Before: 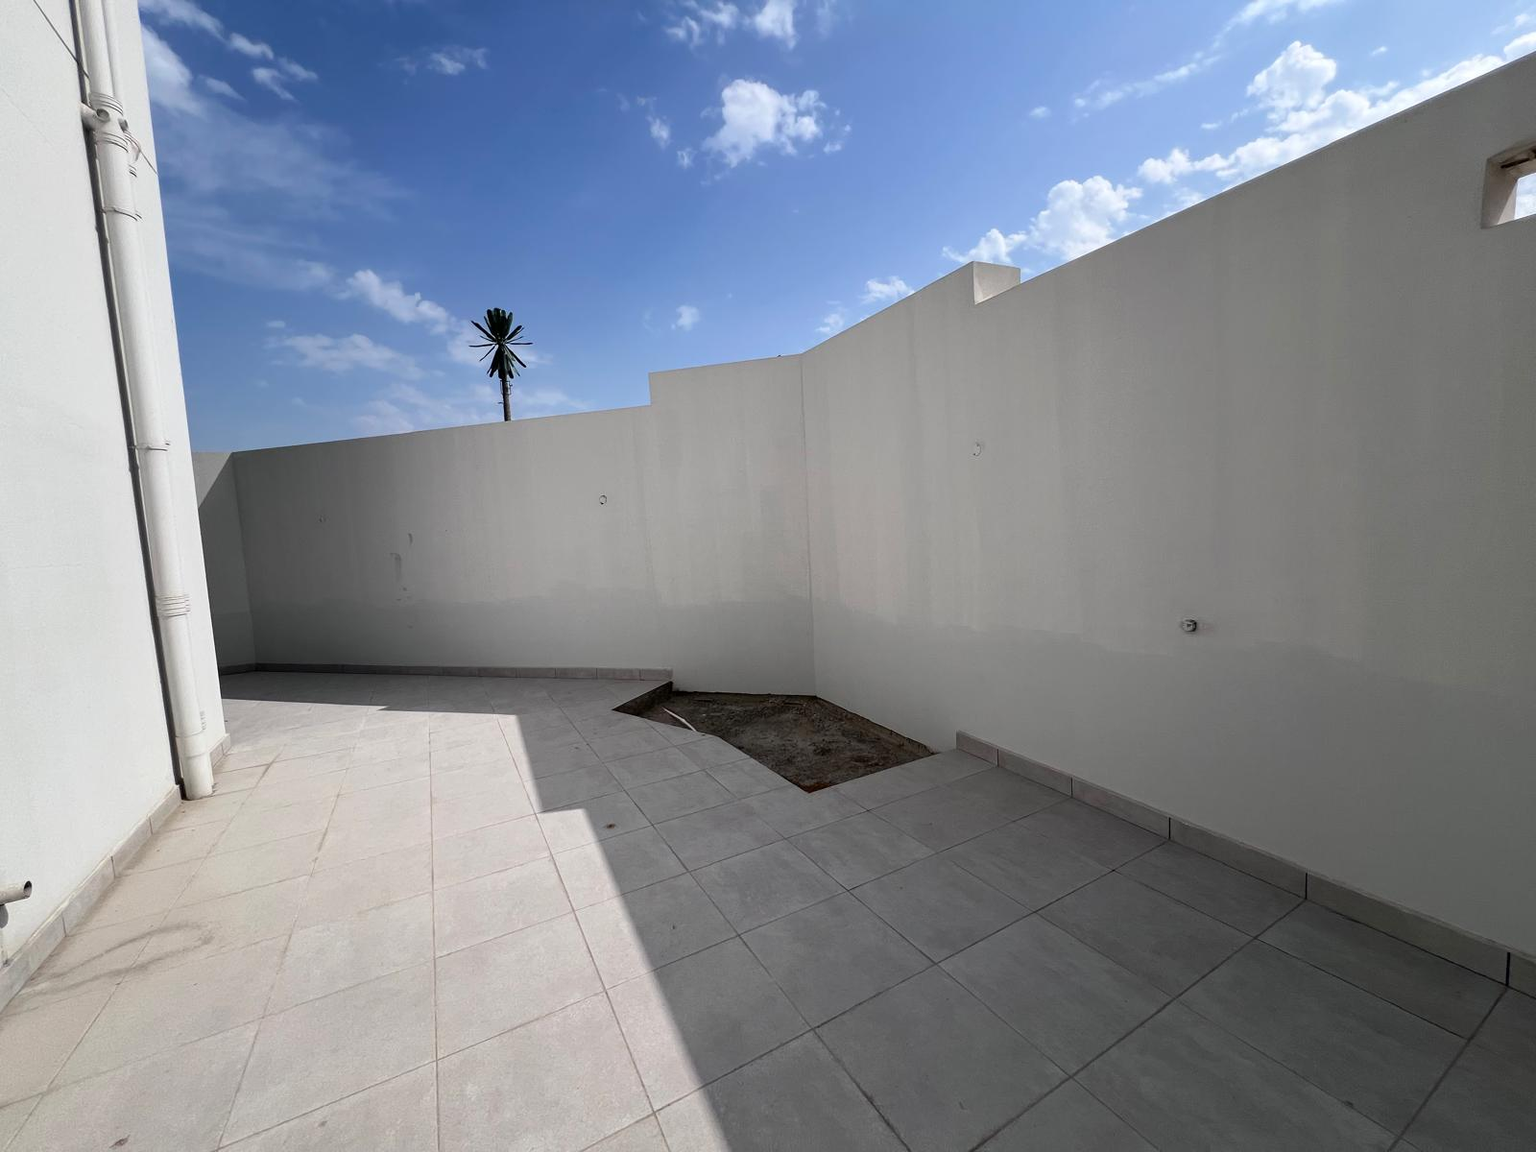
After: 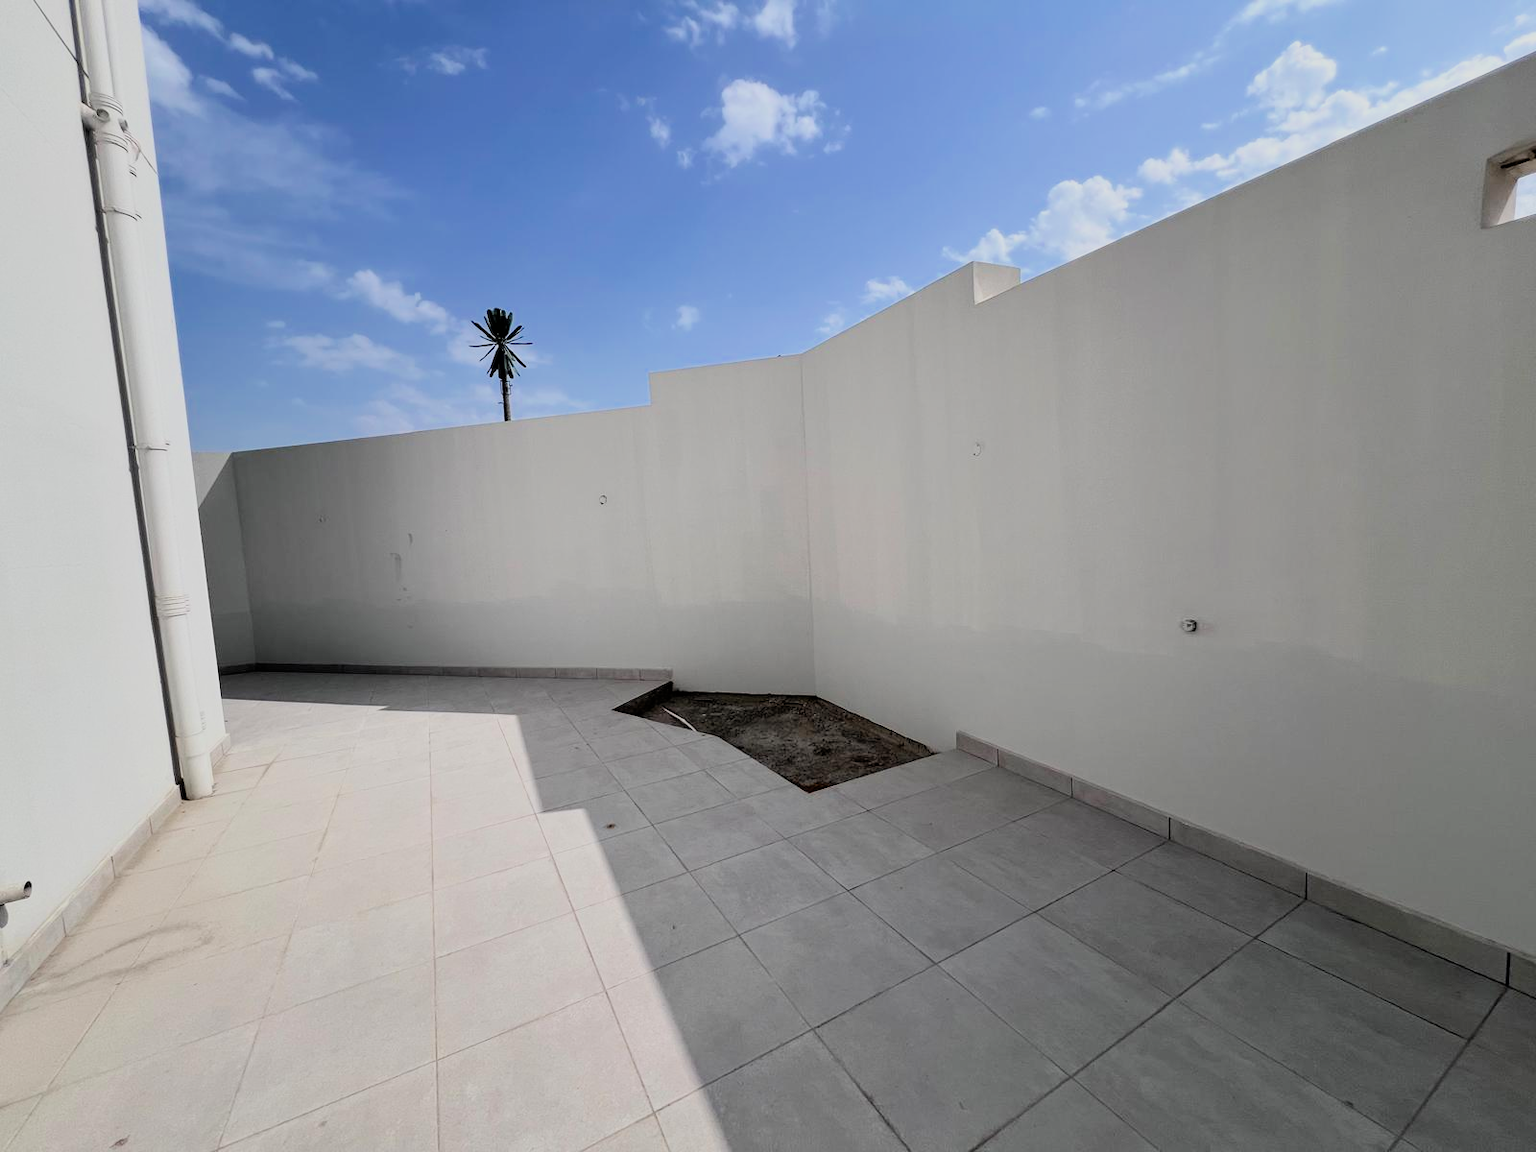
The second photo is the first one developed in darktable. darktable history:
shadows and highlights: shadows 32.33, highlights -31.63, highlights color adjustment 78.82%, soften with gaussian
exposure: exposure 0.604 EV, compensate highlight preservation false
filmic rgb: black relative exposure -7.22 EV, white relative exposure 5.35 EV, hardness 3.02, color science v6 (2022)
